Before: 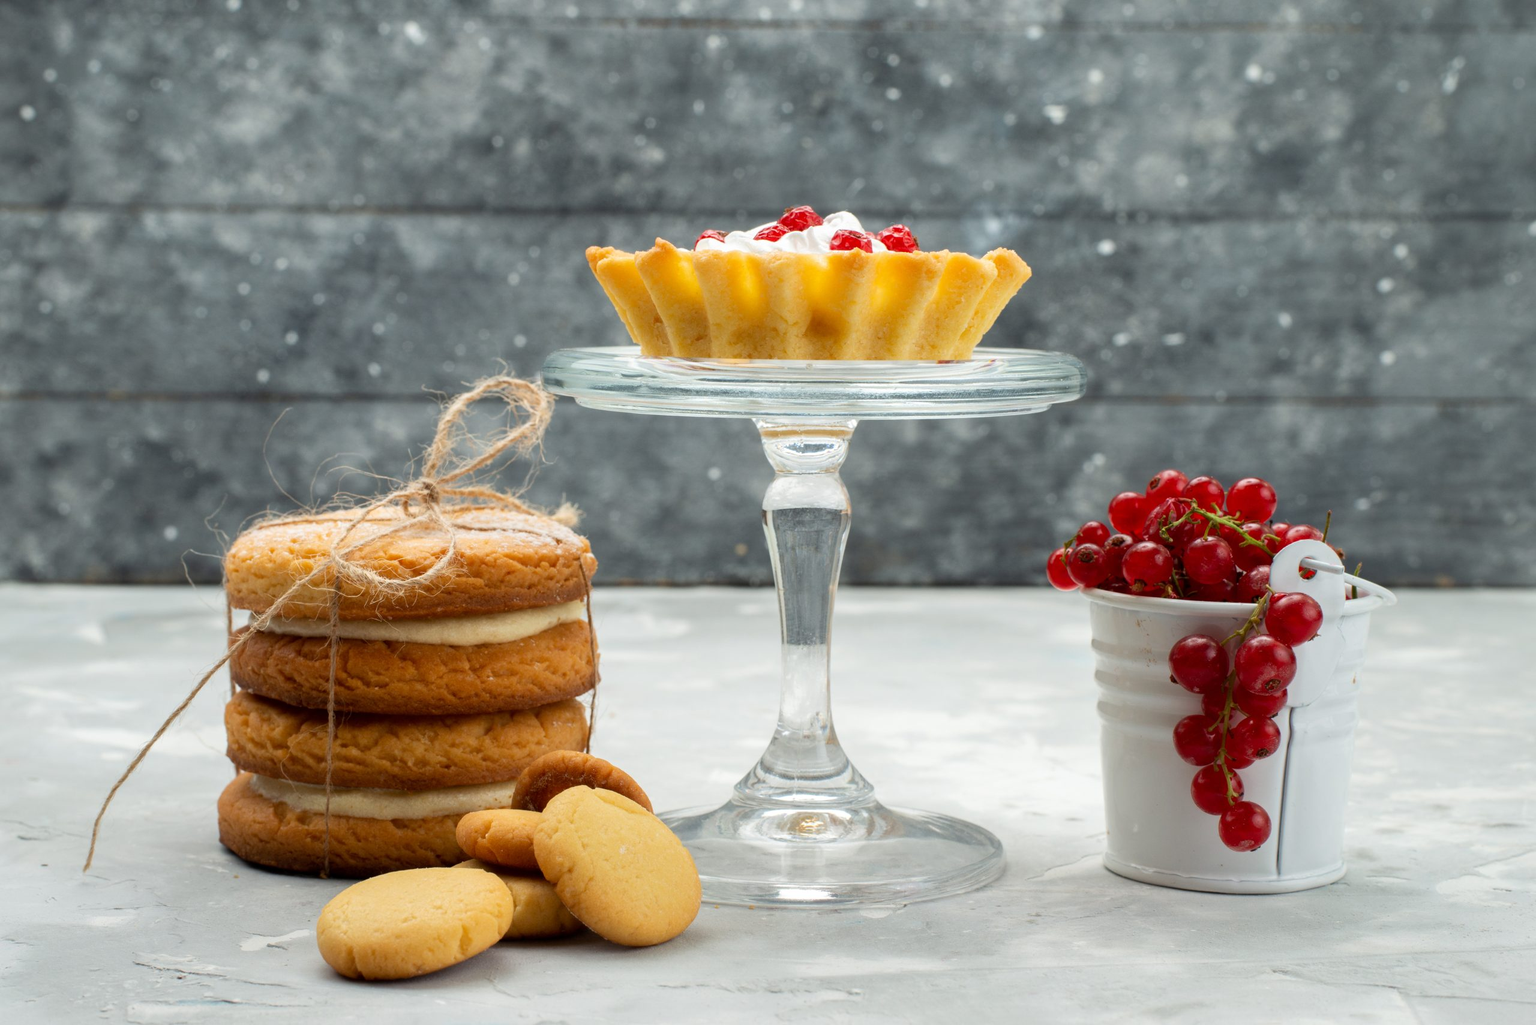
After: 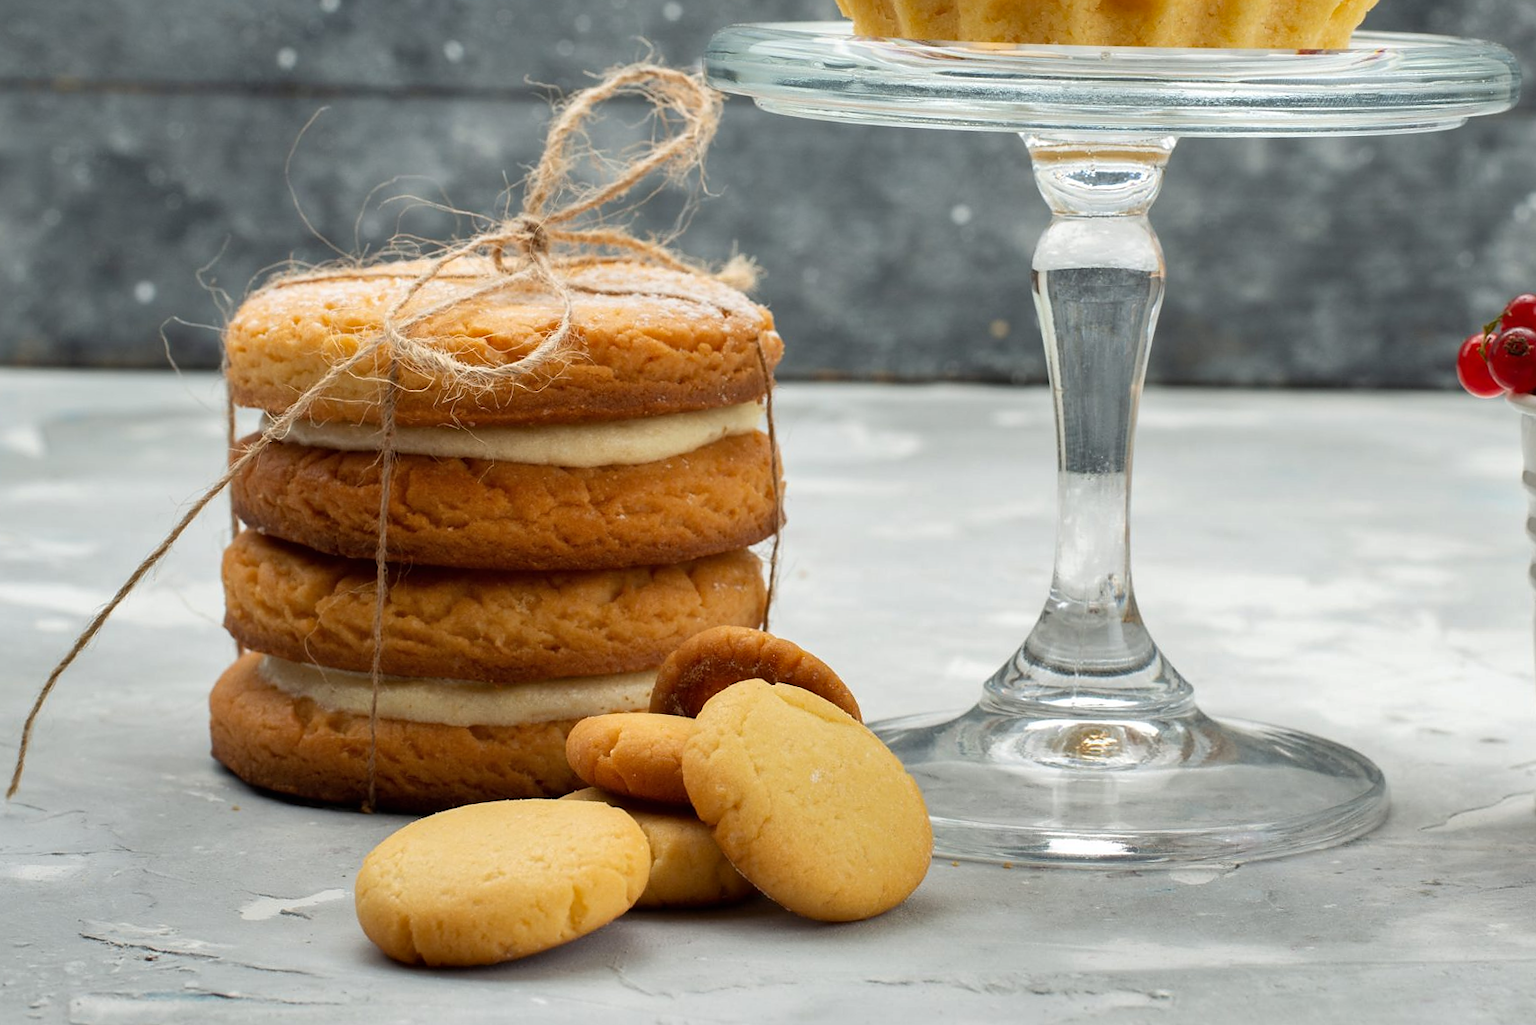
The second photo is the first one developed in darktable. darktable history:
sharpen: radius 0.969, amount 0.604
shadows and highlights: shadows 22.7, highlights -48.71, soften with gaussian
exposure: black level correction 0, compensate exposure bias true, compensate highlight preservation false
crop and rotate: angle -0.82°, left 3.85%, top 31.828%, right 27.992%
